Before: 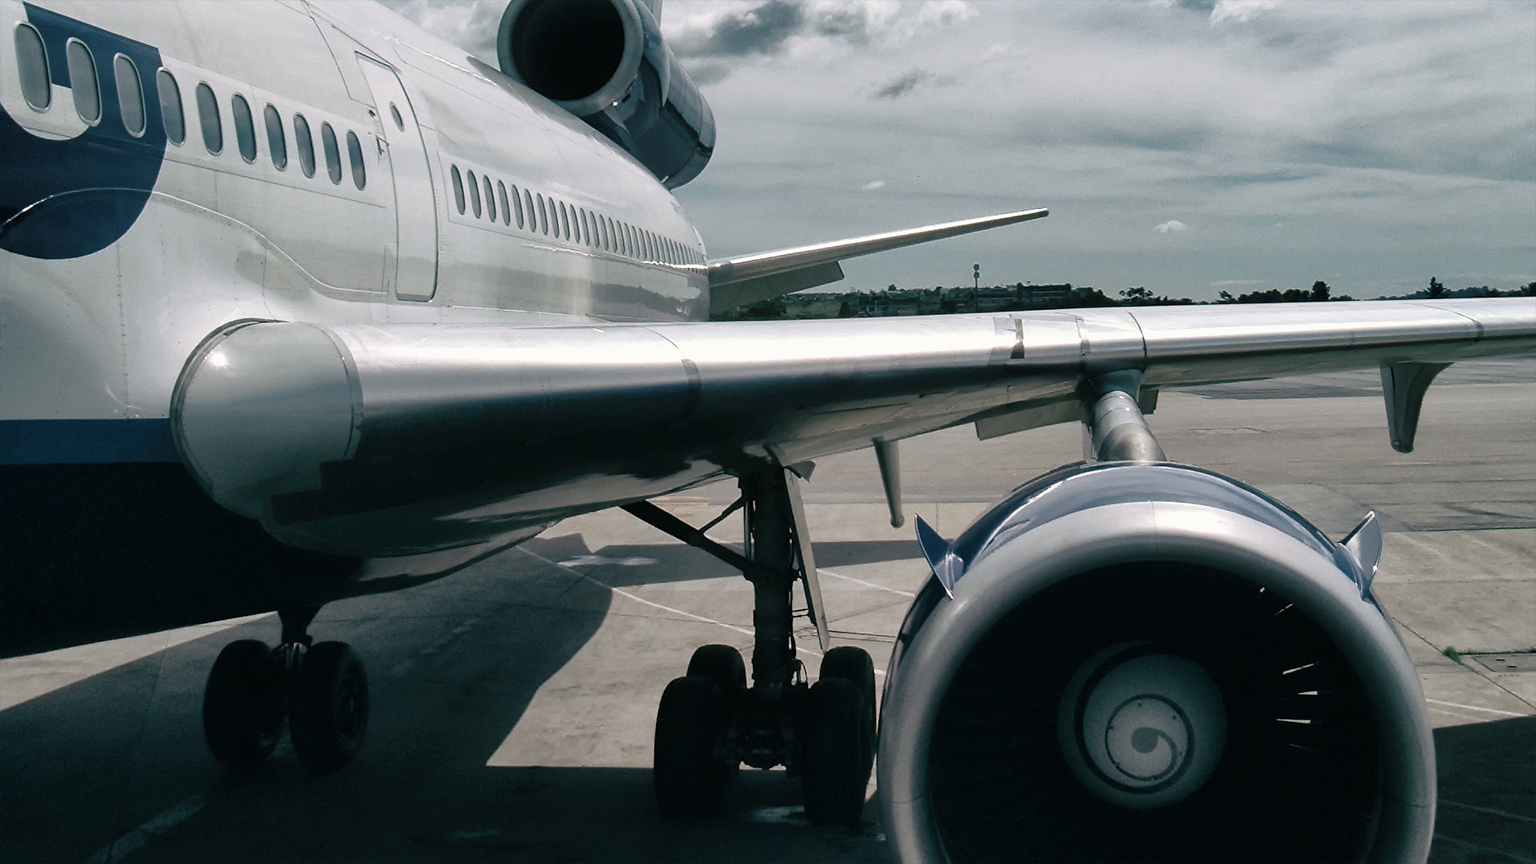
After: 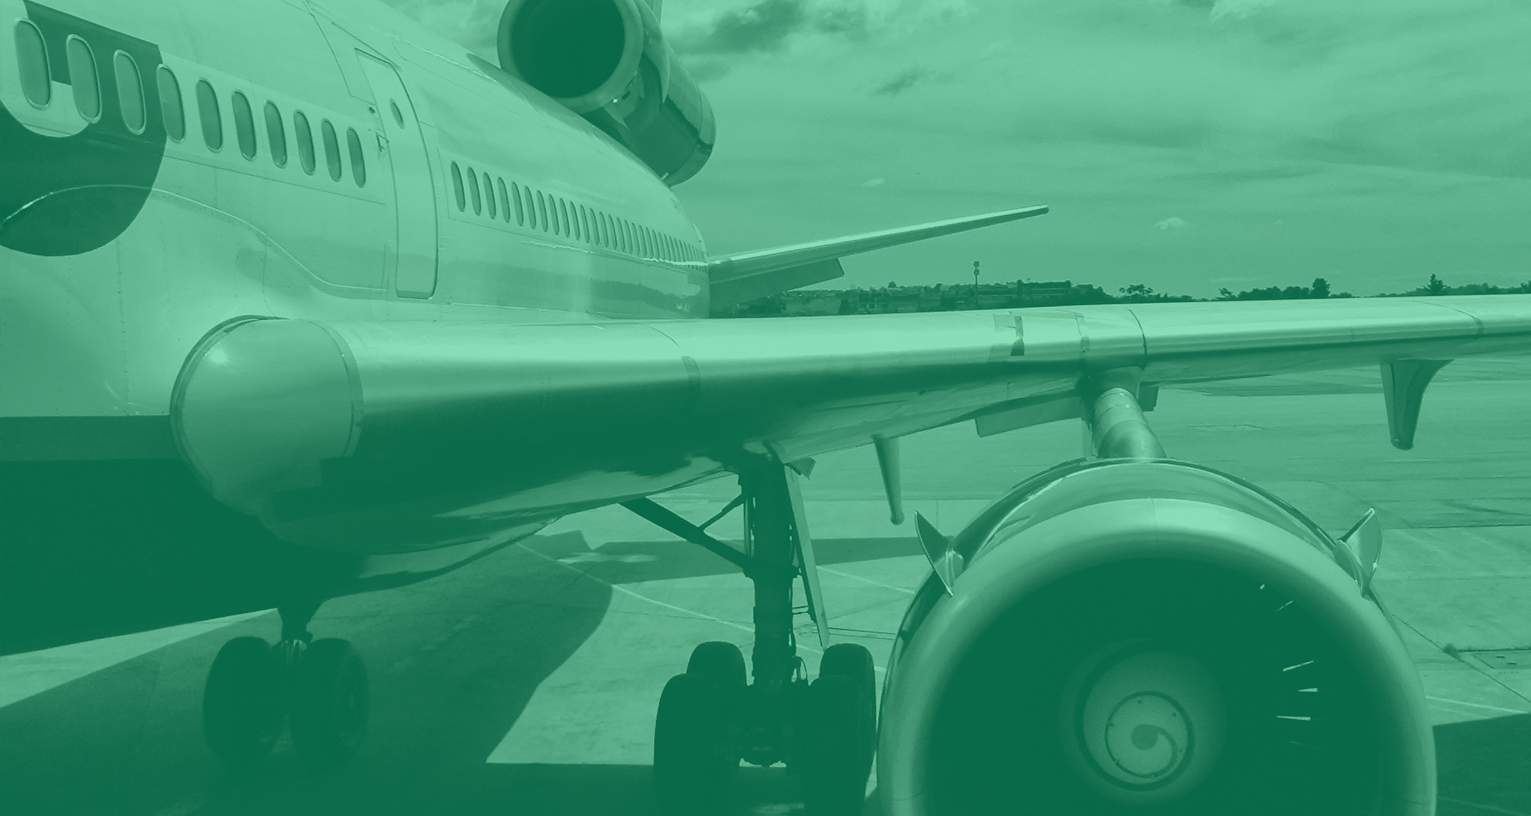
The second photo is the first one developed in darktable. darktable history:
colorize: hue 147.6°, saturation 65%, lightness 21.64%
crop: top 0.448%, right 0.264%, bottom 5.045%
color balance: lift [1.005, 0.99, 1.007, 1.01], gamma [1, 1.034, 1.032, 0.966], gain [0.873, 1.055, 1.067, 0.933]
